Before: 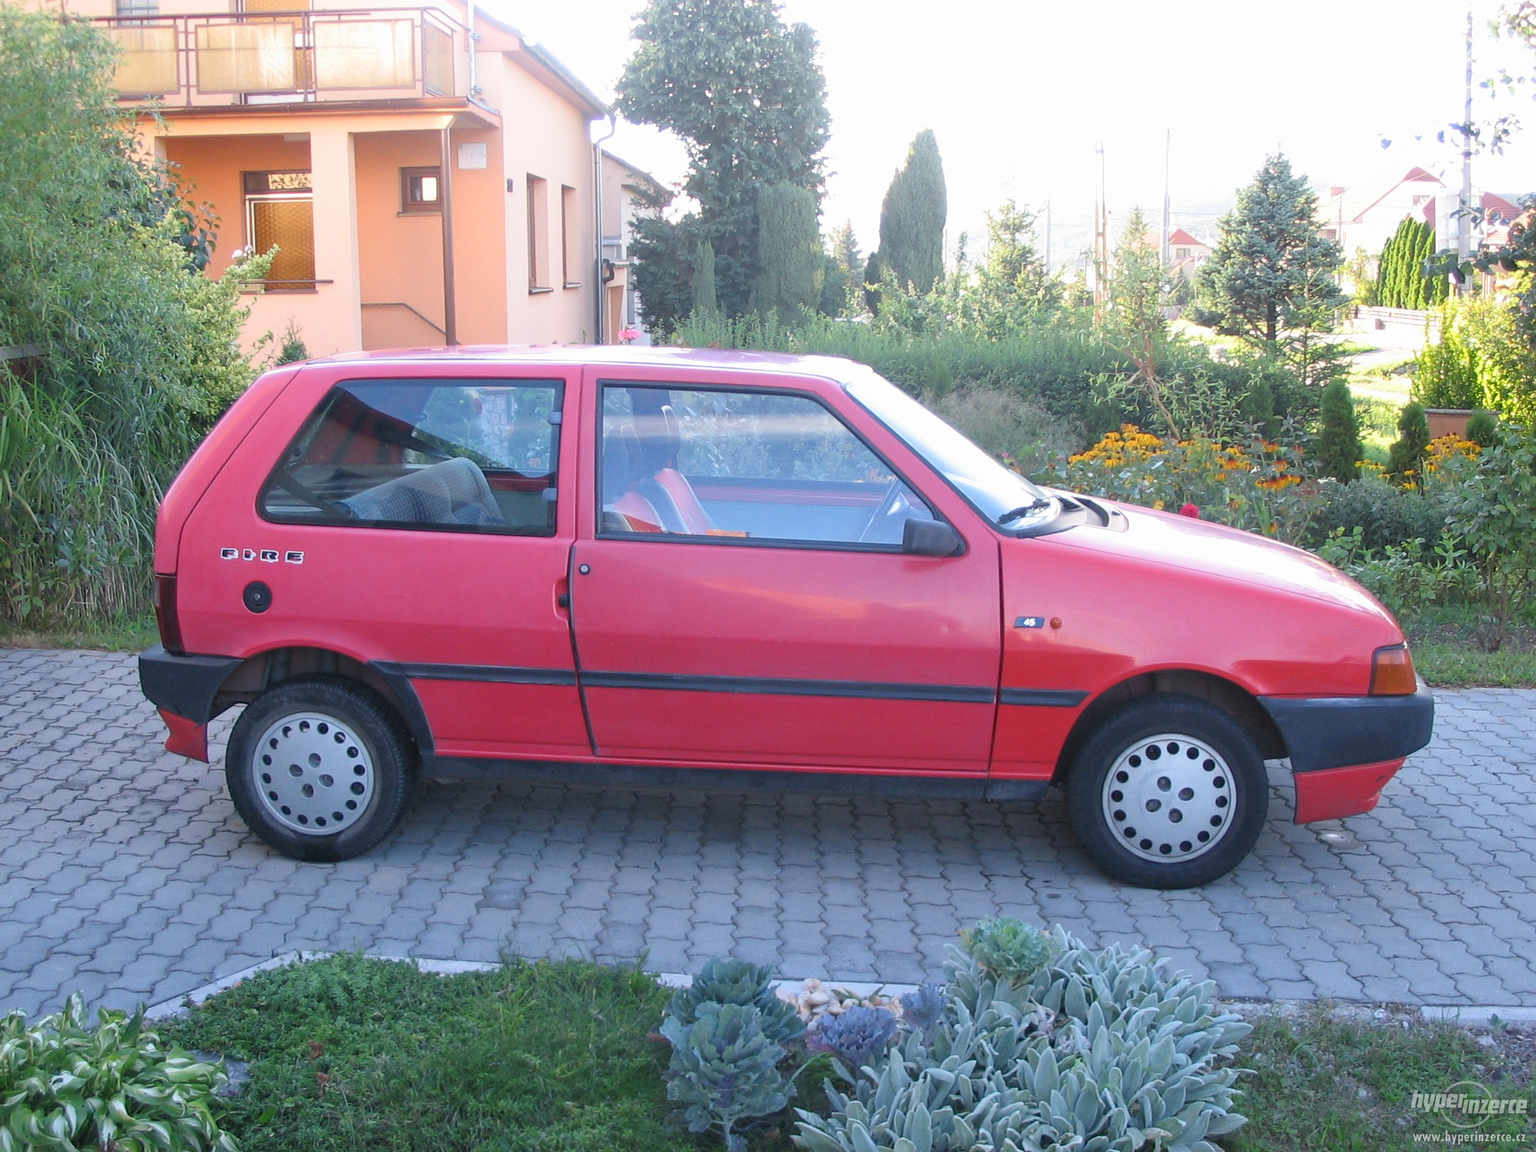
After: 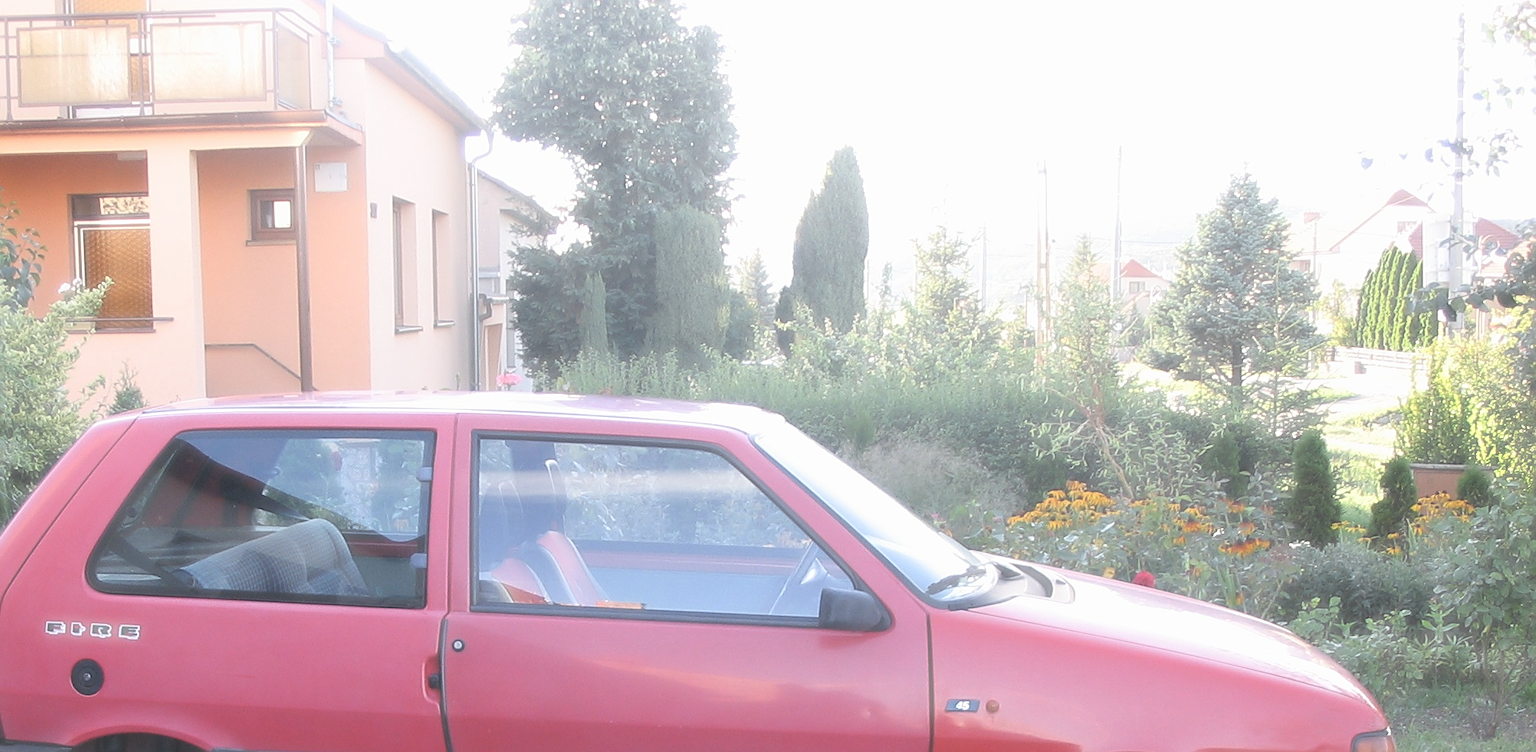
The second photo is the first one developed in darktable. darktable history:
crop and rotate: left 11.769%, bottom 42.352%
sharpen: on, module defaults
haze removal: strength -0.898, distance 0.23, adaptive false
